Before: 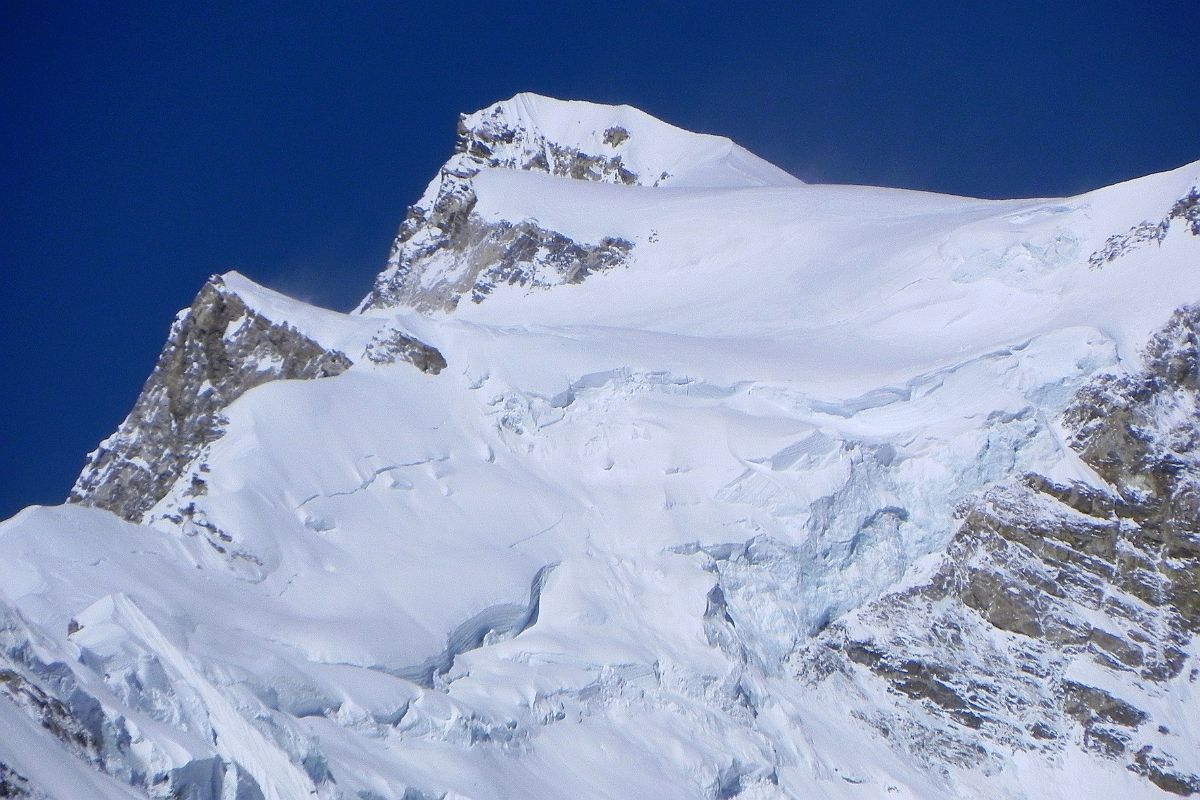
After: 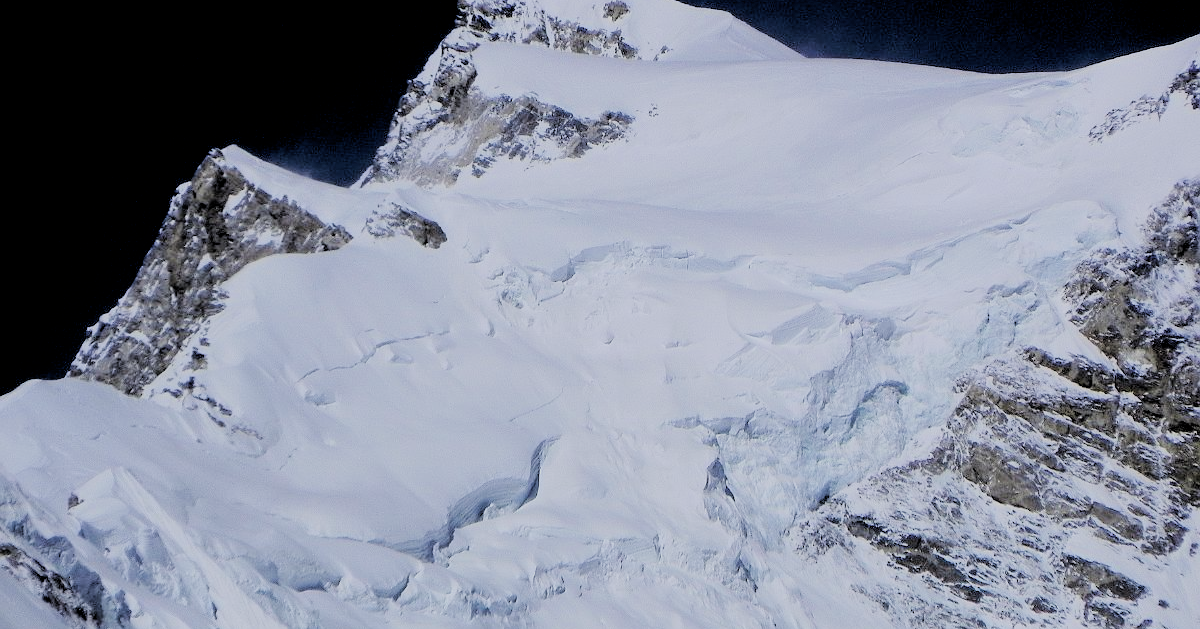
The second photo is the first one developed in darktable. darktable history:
crop and rotate: top 15.774%, bottom 5.506%
color zones: curves: ch1 [(0, 0.469) (0.01, 0.469) (0.12, 0.446) (0.248, 0.469) (0.5, 0.5) (0.748, 0.5) (0.99, 0.469) (1, 0.469)]
rgb levels: levels [[0.034, 0.472, 0.904], [0, 0.5, 1], [0, 0.5, 1]]
filmic rgb: black relative exposure -4.14 EV, white relative exposure 5.1 EV, hardness 2.11, contrast 1.165
